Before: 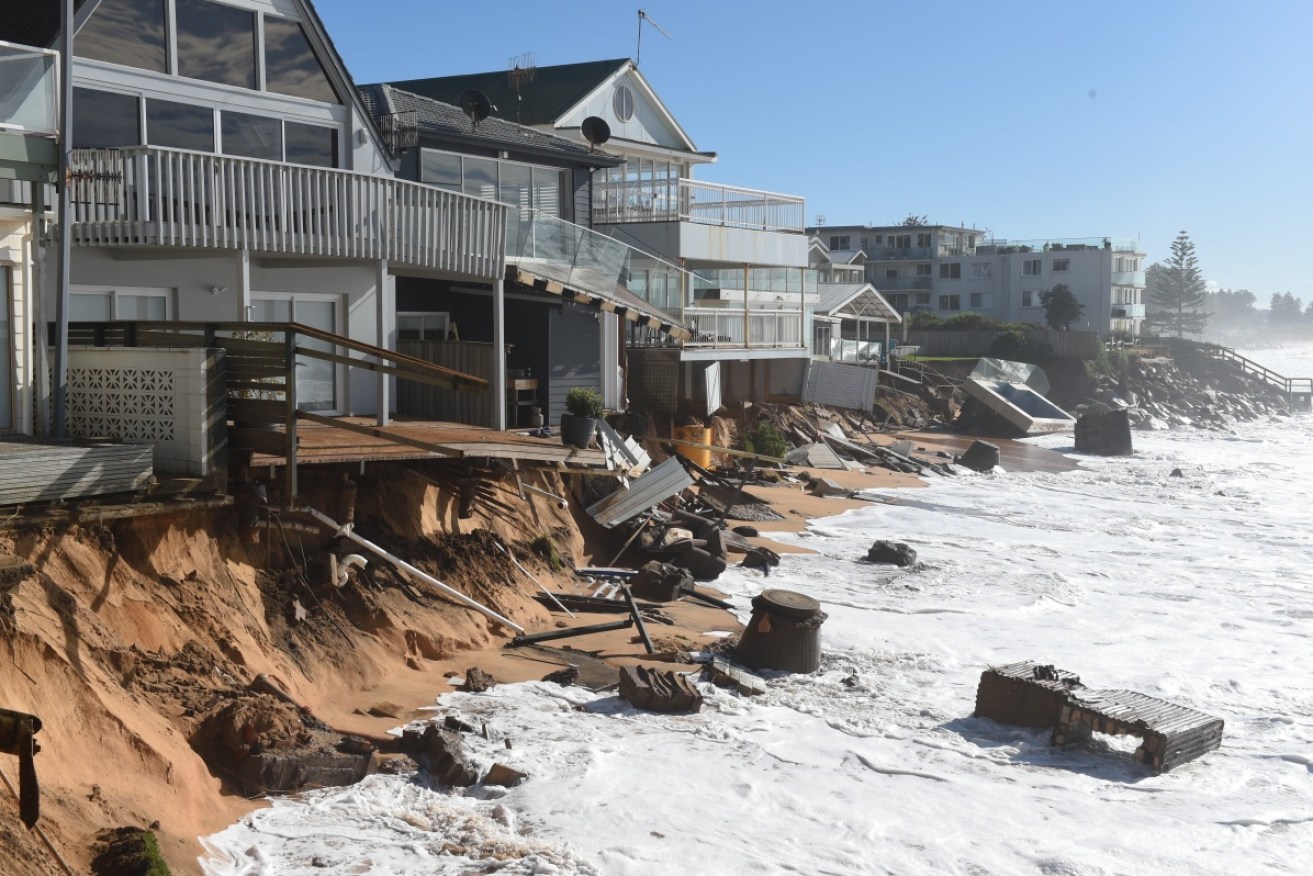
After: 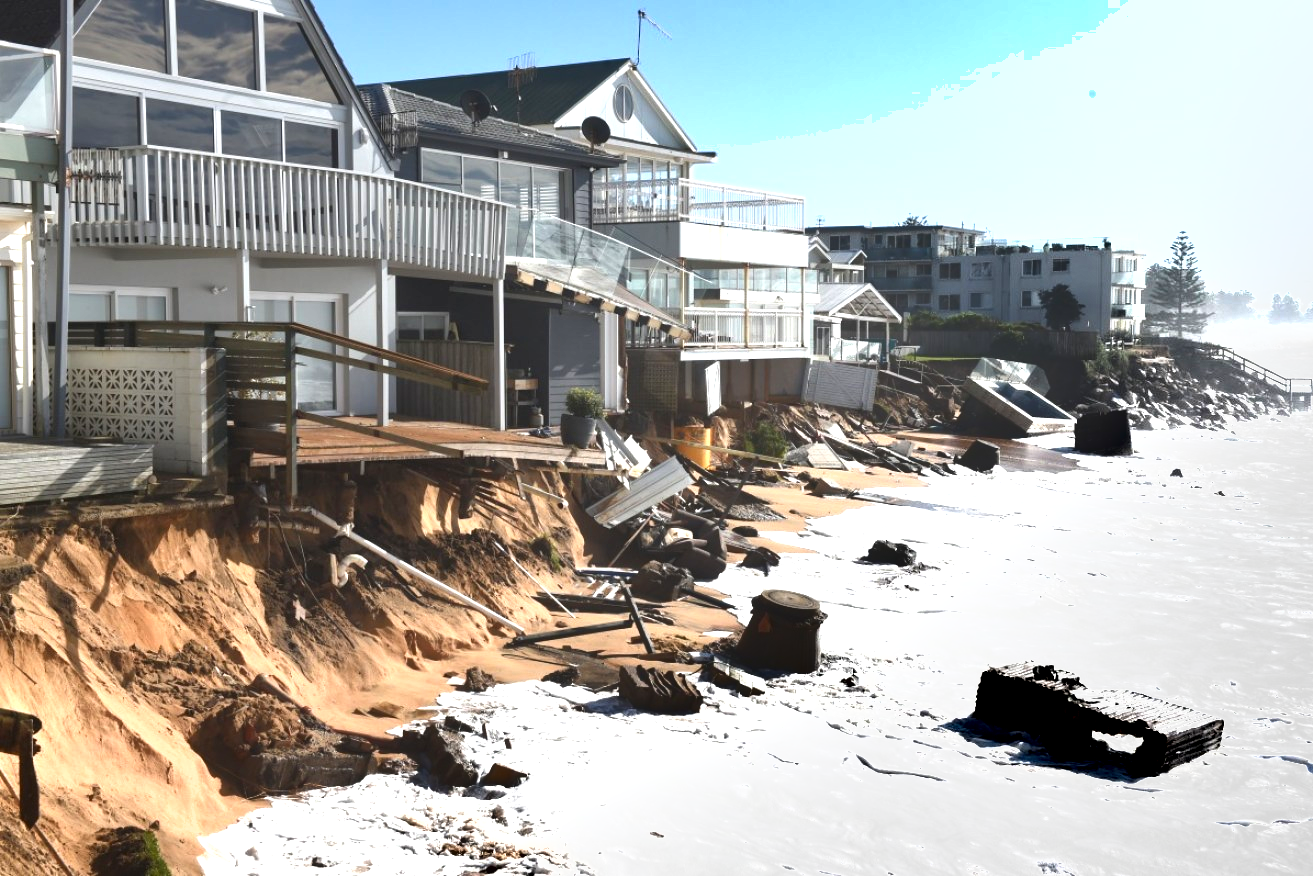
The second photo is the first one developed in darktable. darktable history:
exposure: exposure 1.089 EV, compensate exposure bias true, compensate highlight preservation false
shadows and highlights: radius 135.35, soften with gaussian
